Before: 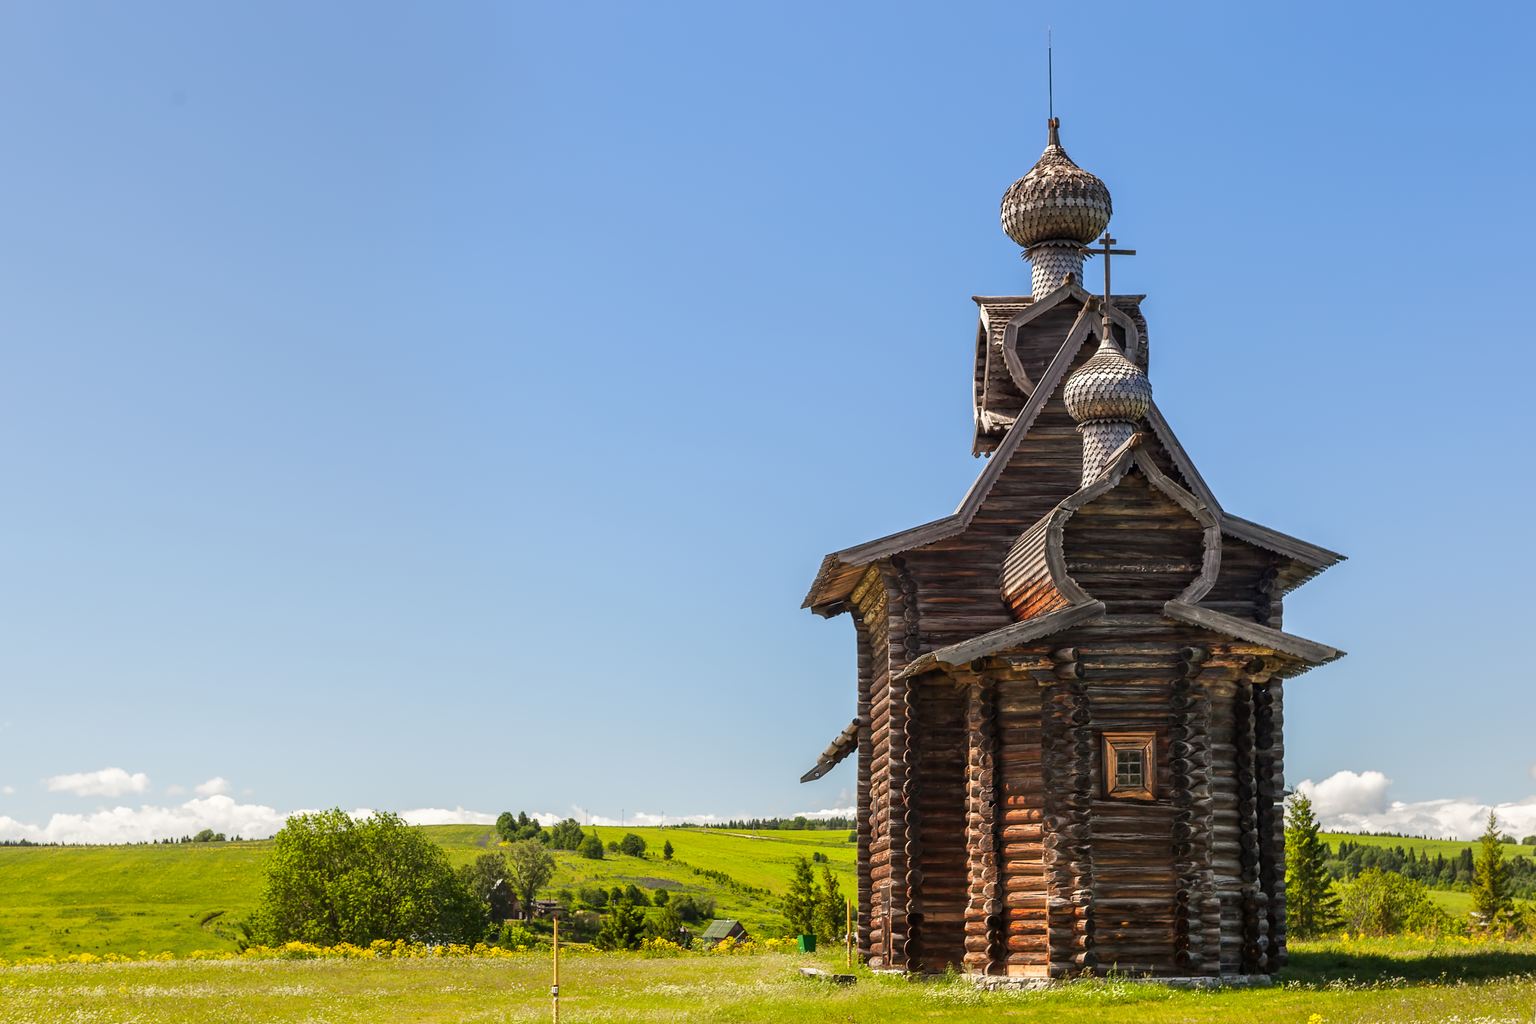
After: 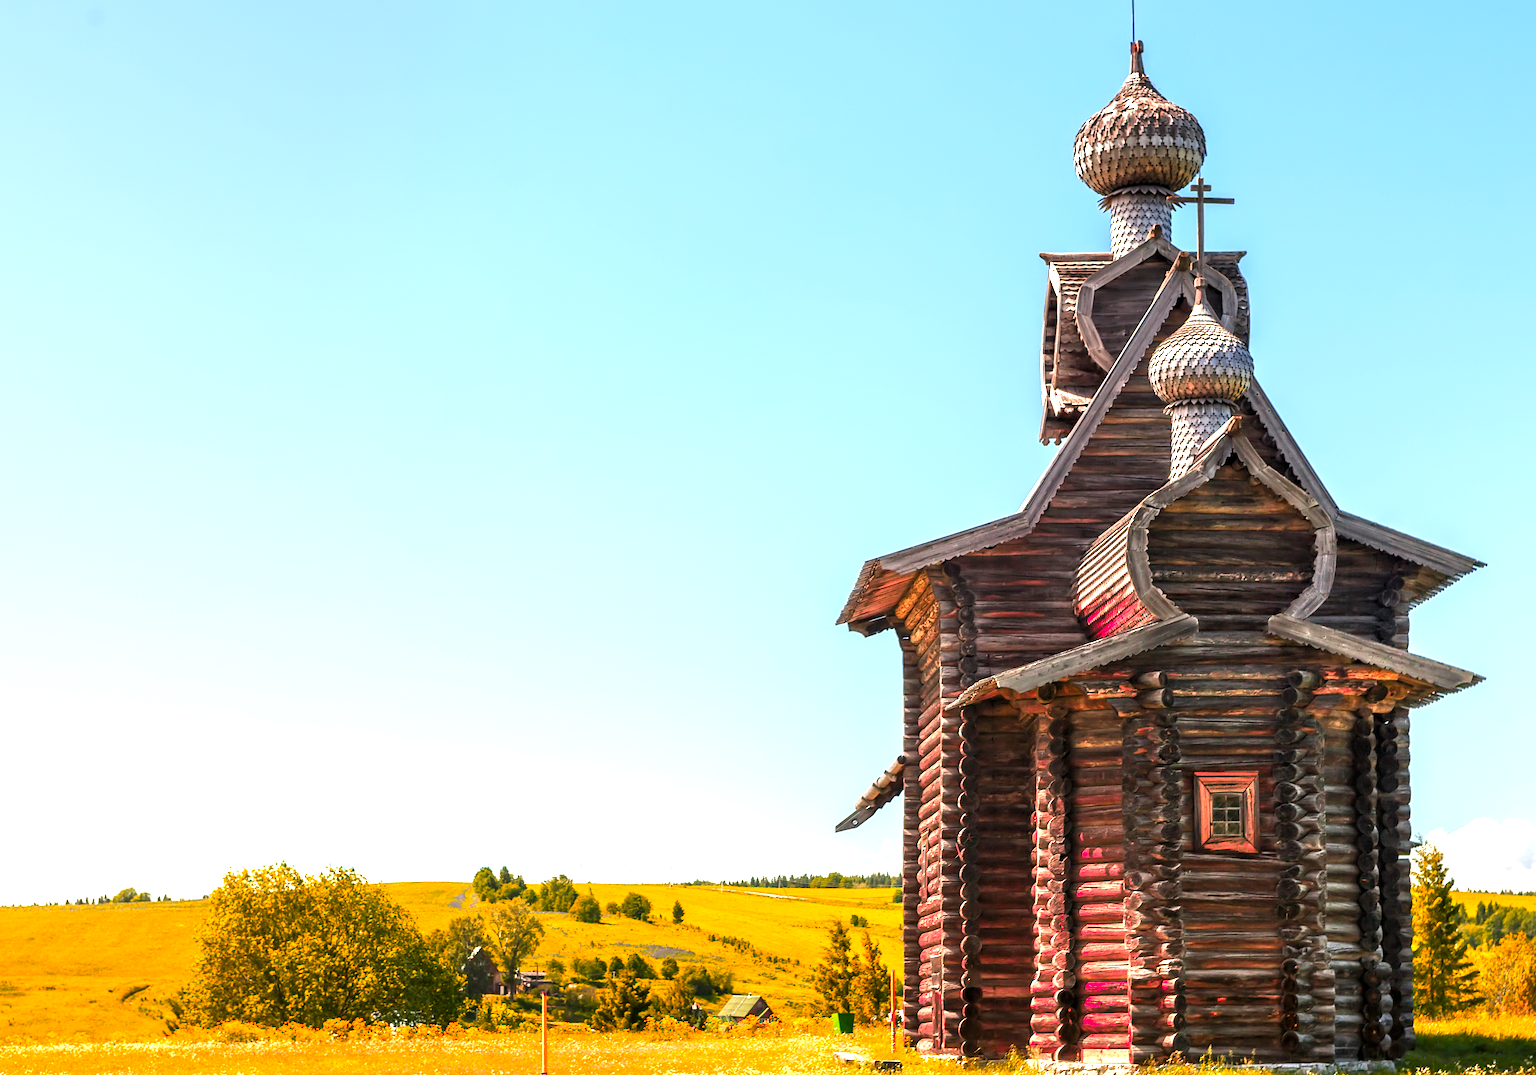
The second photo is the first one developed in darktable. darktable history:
color zones: curves: ch1 [(0.24, 0.629) (0.75, 0.5)]; ch2 [(0.255, 0.454) (0.745, 0.491)], mix 102.12%
crop: left 6.446%, top 8.188%, right 9.538%, bottom 3.548%
levels: levels [0.031, 0.5, 0.969]
exposure: exposure 1 EV, compensate highlight preservation false
